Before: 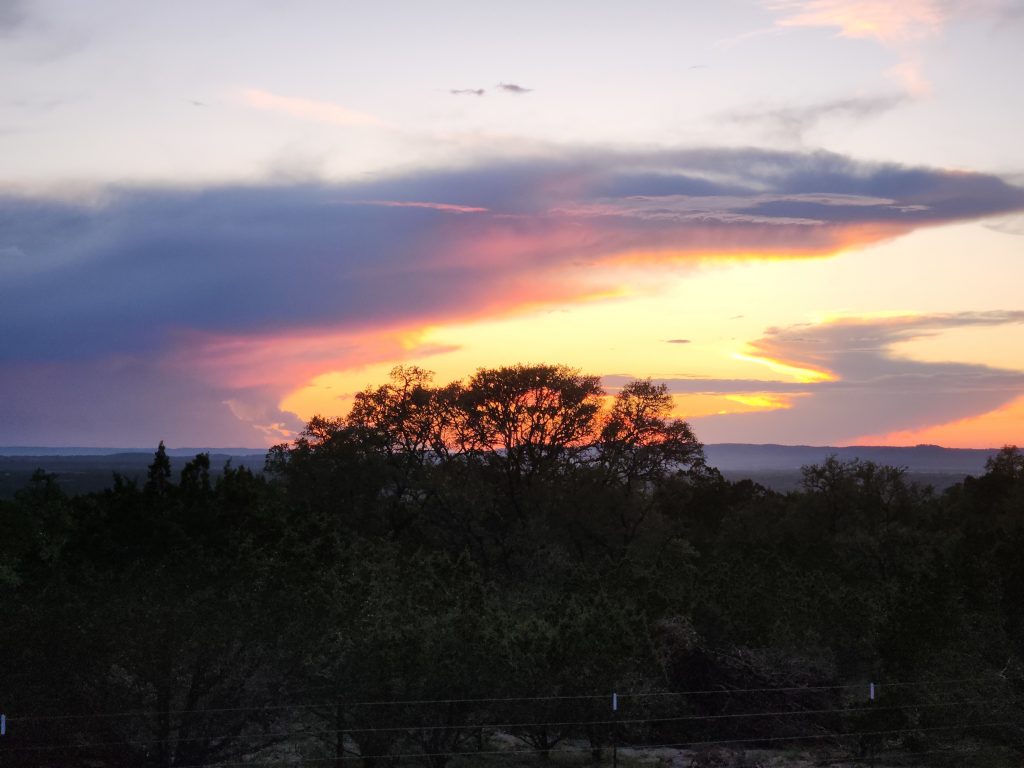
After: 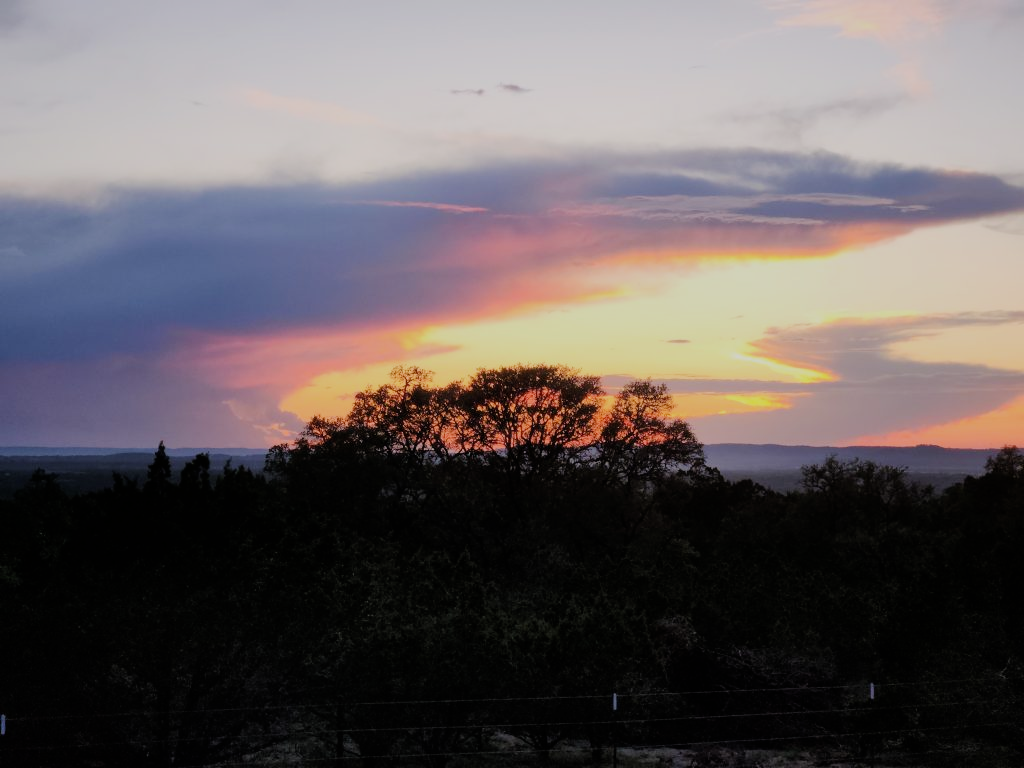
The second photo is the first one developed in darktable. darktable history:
filmic rgb: black relative exposure -7.65 EV, white relative exposure 4.56 EV, hardness 3.61
exposure: exposure -0.072 EV, compensate highlight preservation false
